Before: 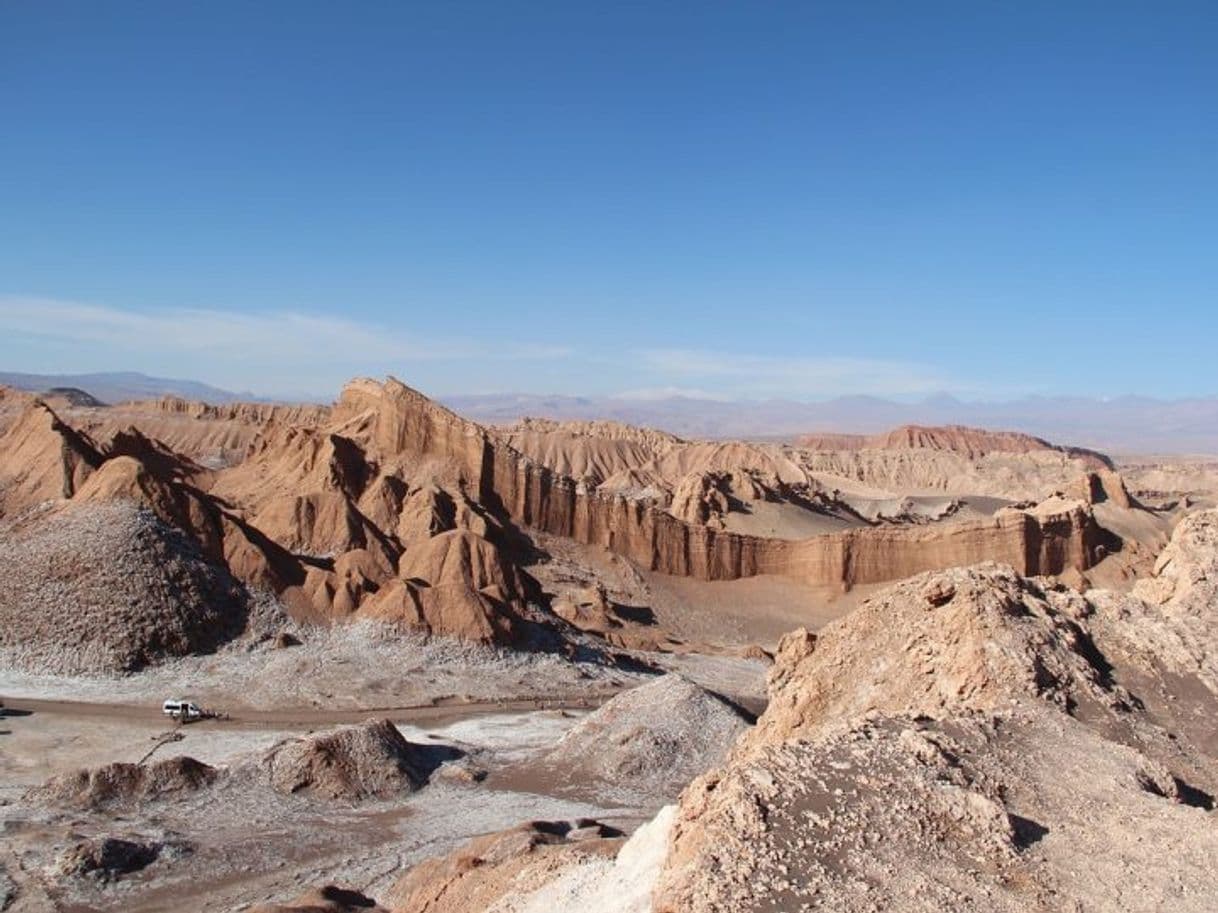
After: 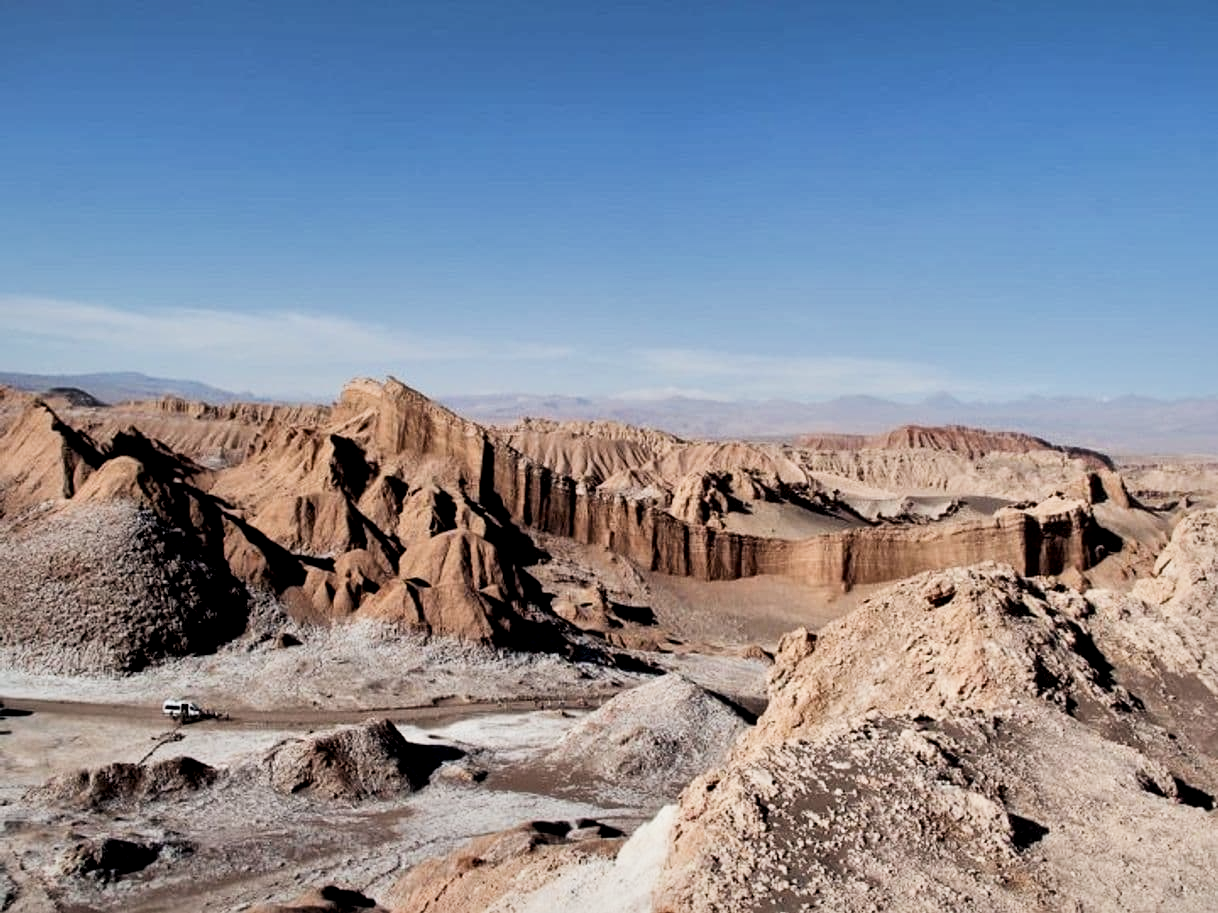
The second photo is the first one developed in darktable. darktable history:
shadows and highlights: shadows 60.93, soften with gaussian
levels: levels [0.016, 0.5, 0.996]
local contrast: mode bilateral grid, contrast 24, coarseness 60, detail 150%, midtone range 0.2
filmic rgb: black relative exposure -5.01 EV, white relative exposure 3.98 EV, threshold 5.96 EV, hardness 2.9, contrast 1.299, highlights saturation mix -30.98%, enable highlight reconstruction true
